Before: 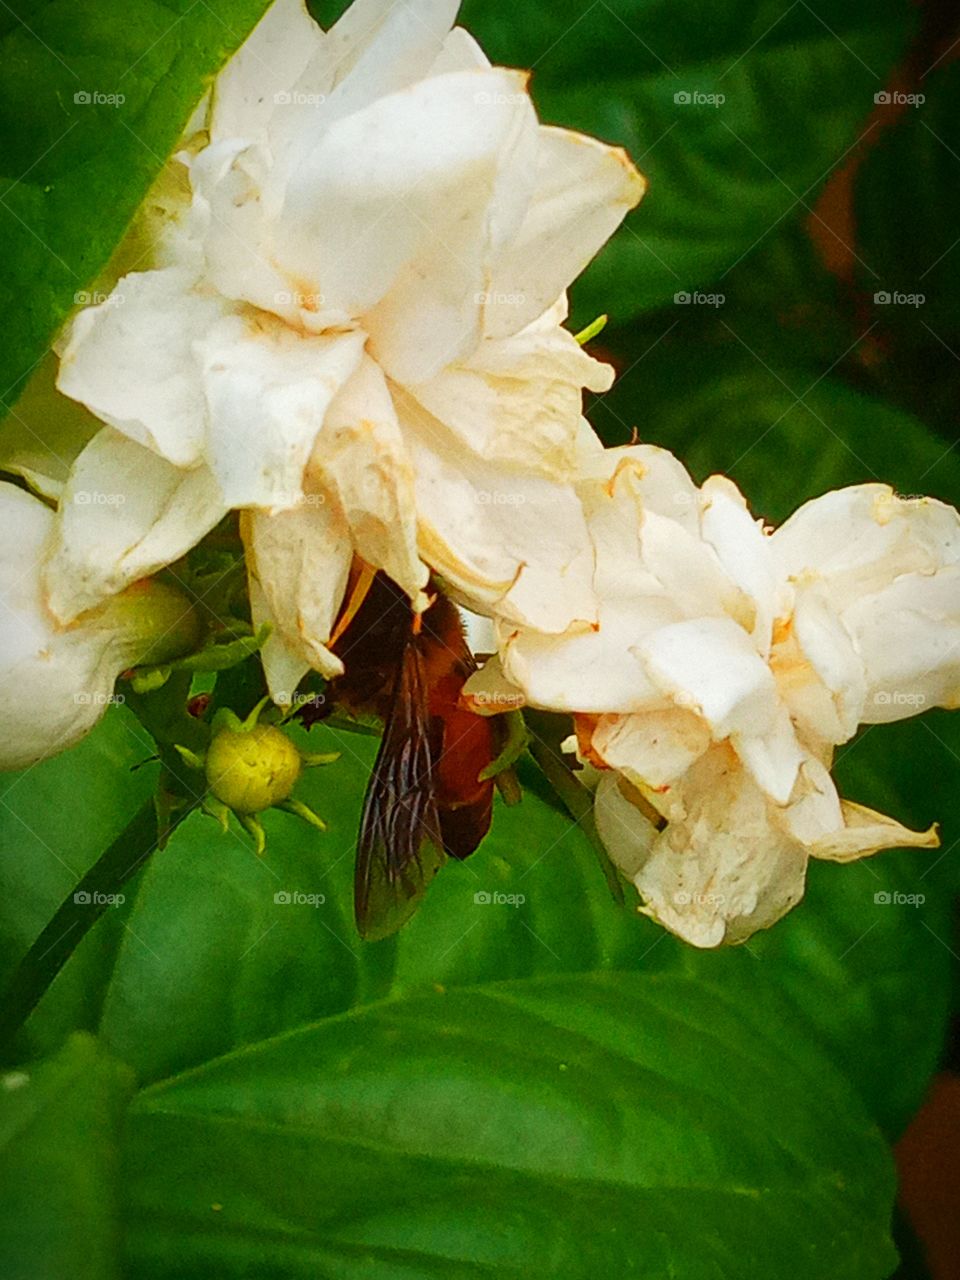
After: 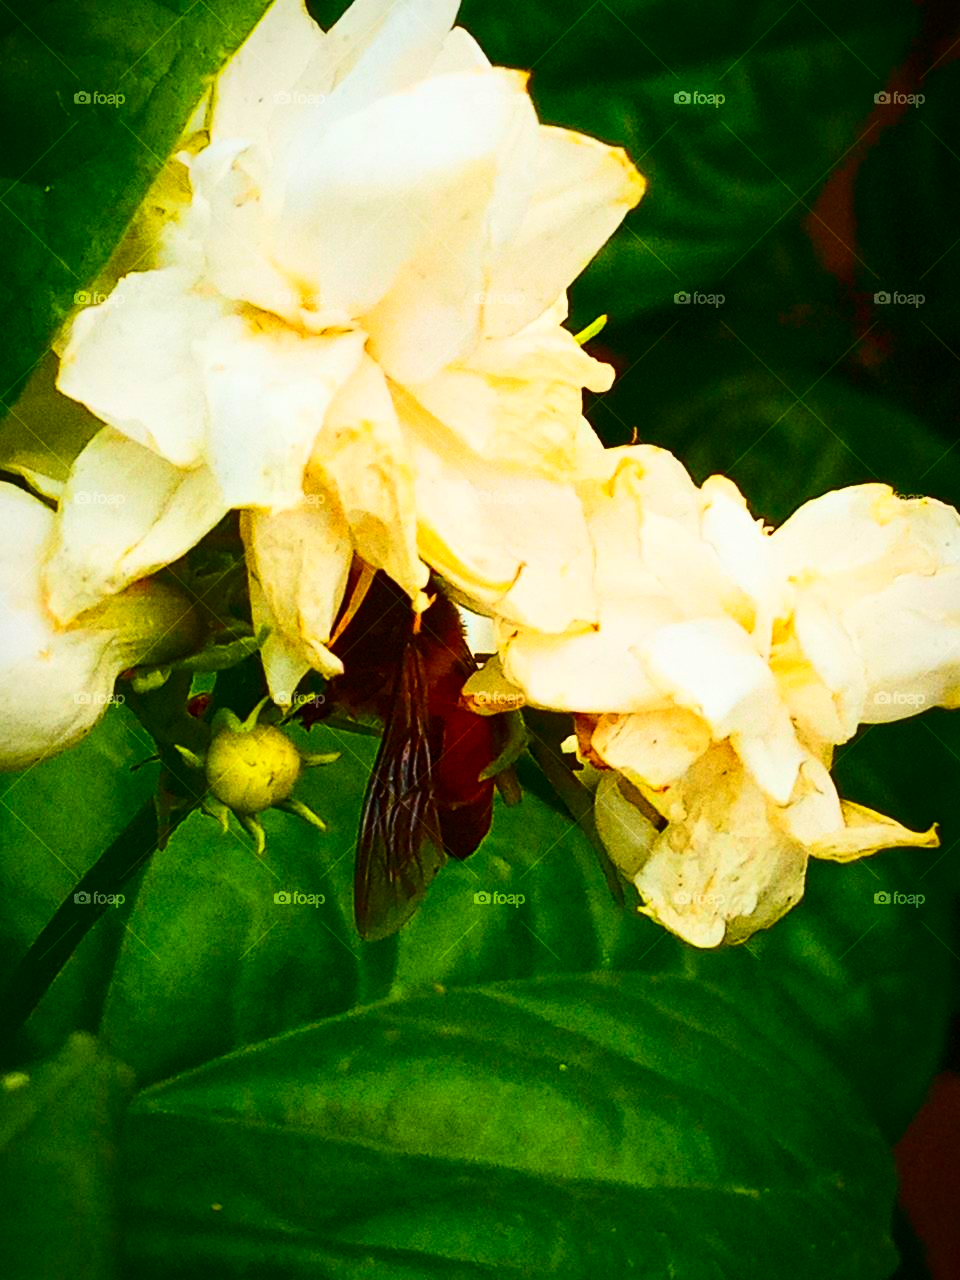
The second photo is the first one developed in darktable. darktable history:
color balance rgb: linear chroma grading › global chroma 15%, perceptual saturation grading › global saturation 30%
contrast brightness saturation: contrast 0.39, brightness 0.1
